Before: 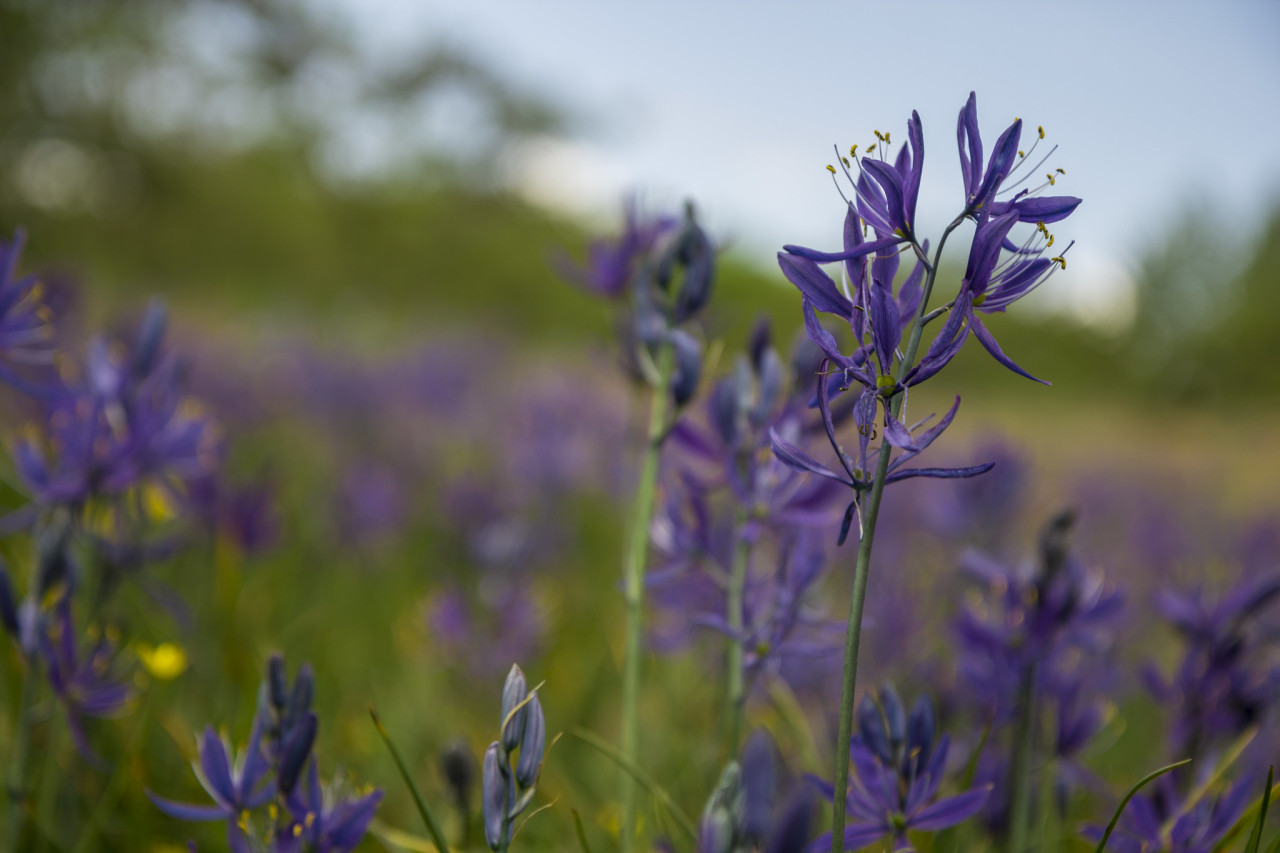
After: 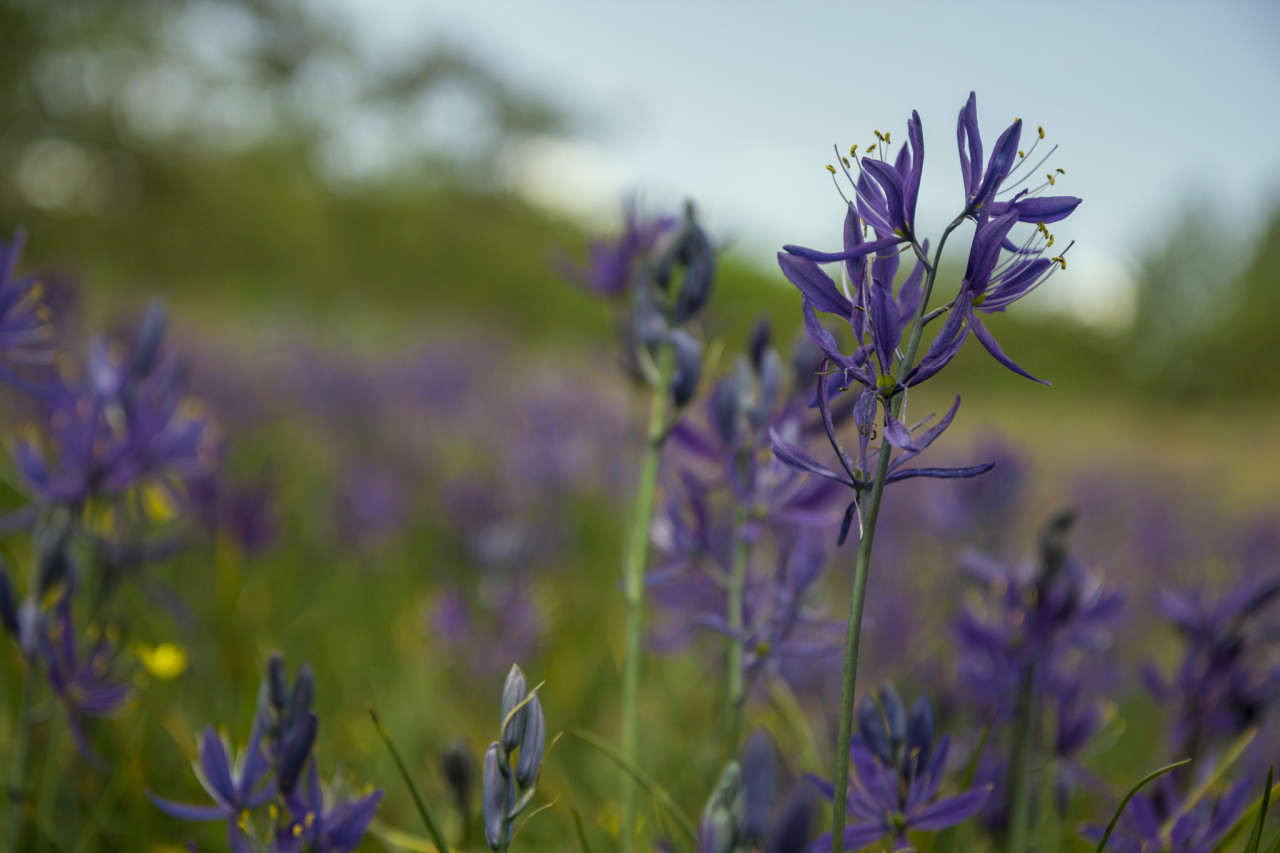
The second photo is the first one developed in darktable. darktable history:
color correction: highlights a* -4.67, highlights b* 5.05, saturation 0.949
